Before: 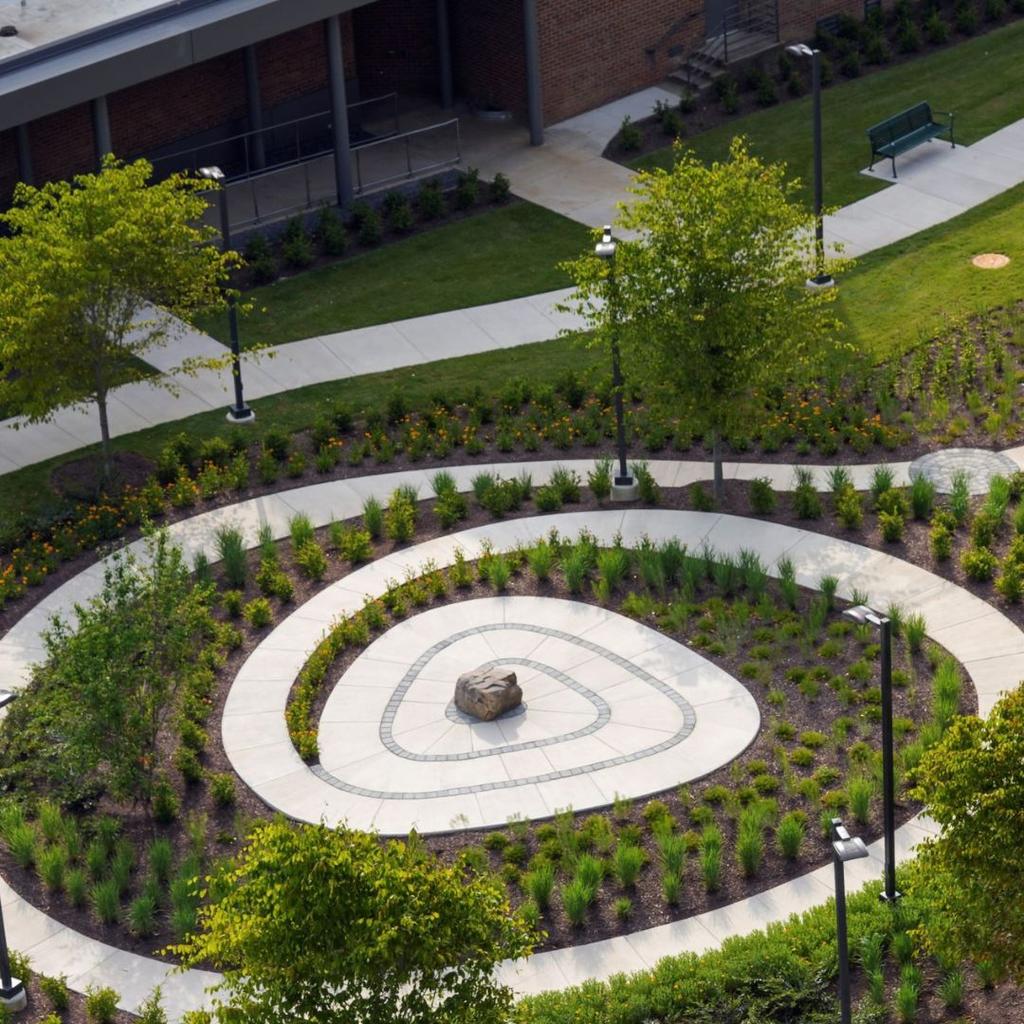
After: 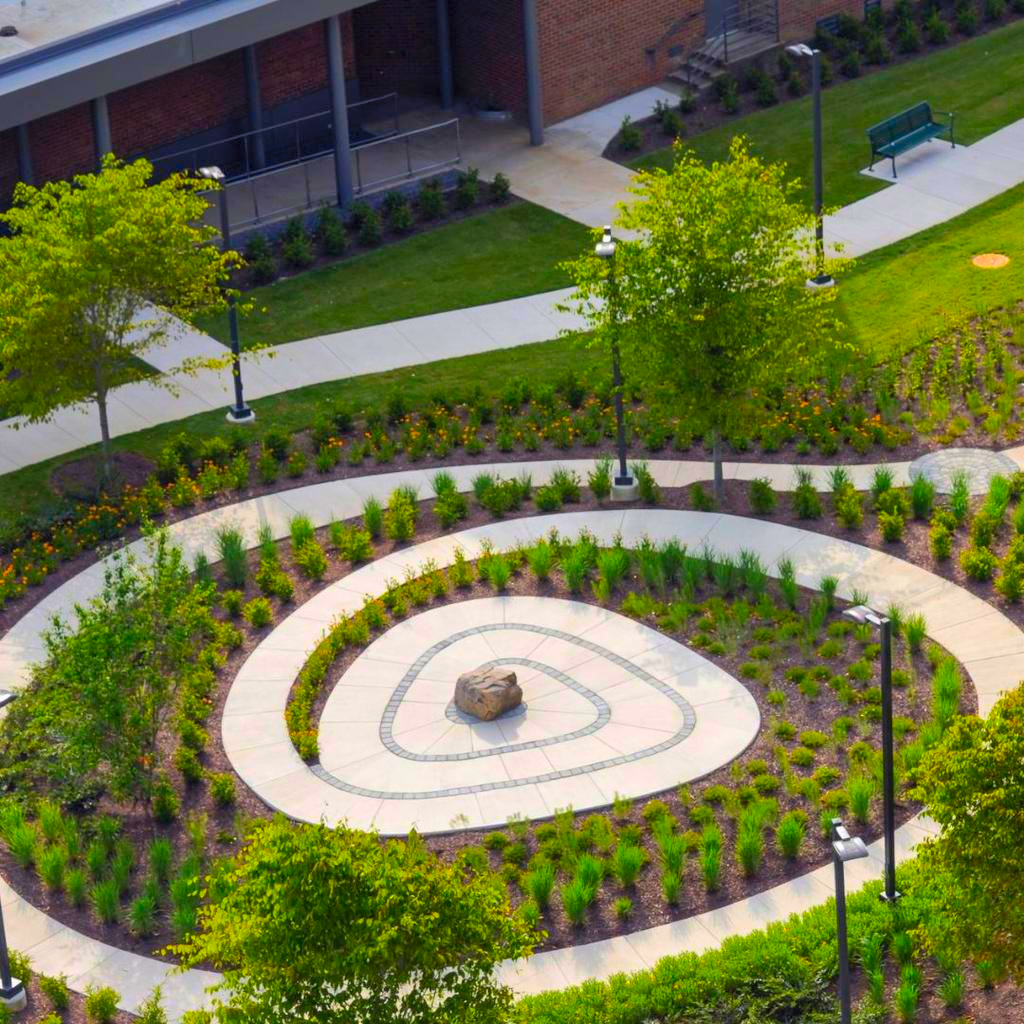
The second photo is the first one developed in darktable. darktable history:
contrast brightness saturation: contrast 0.2, brightness 0.2, saturation 0.8
shadows and highlights: shadows 40, highlights -60
